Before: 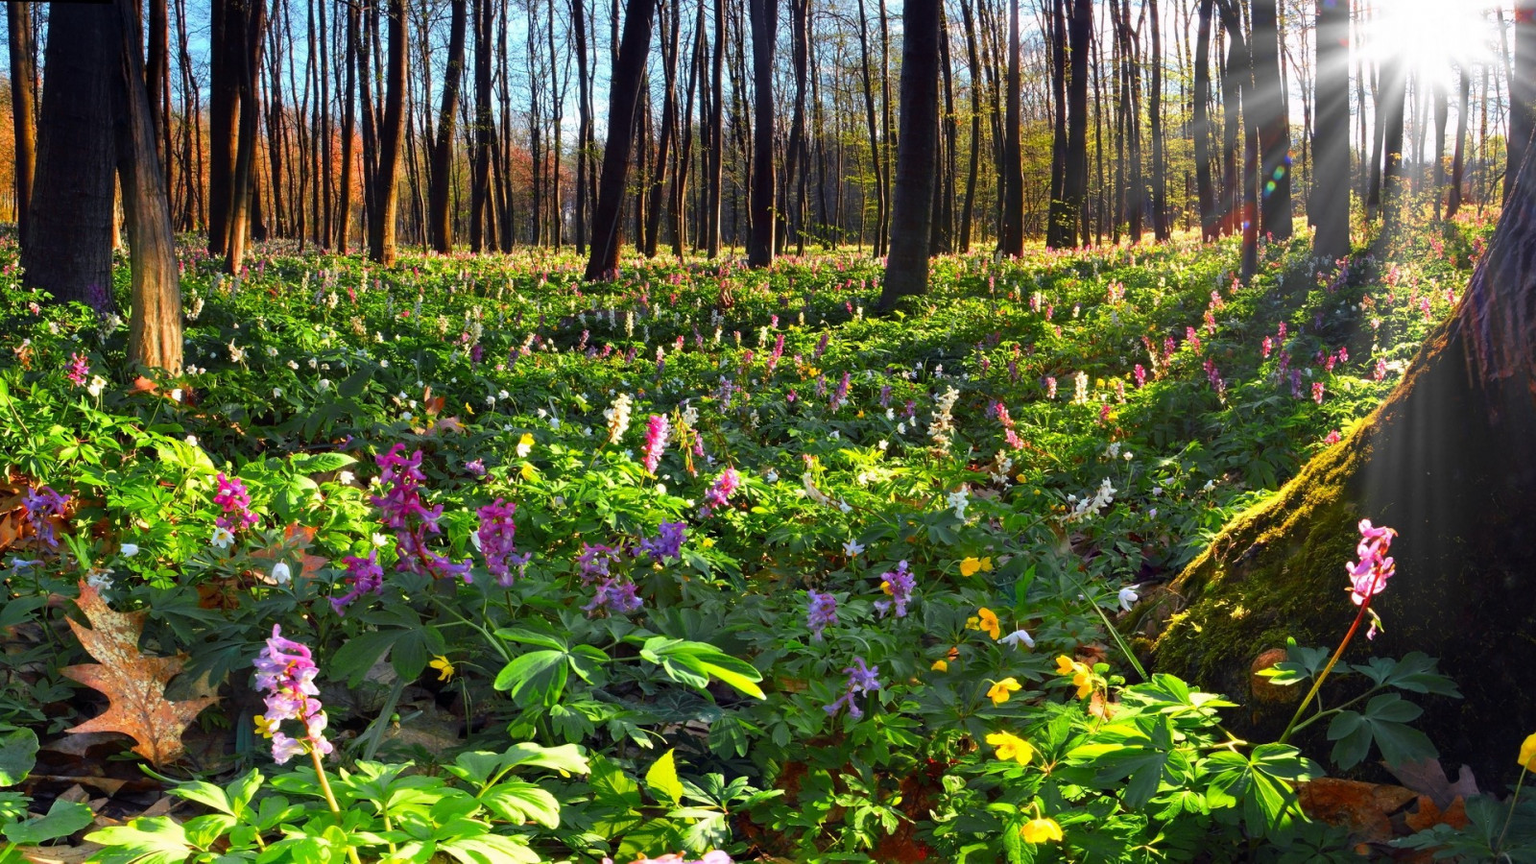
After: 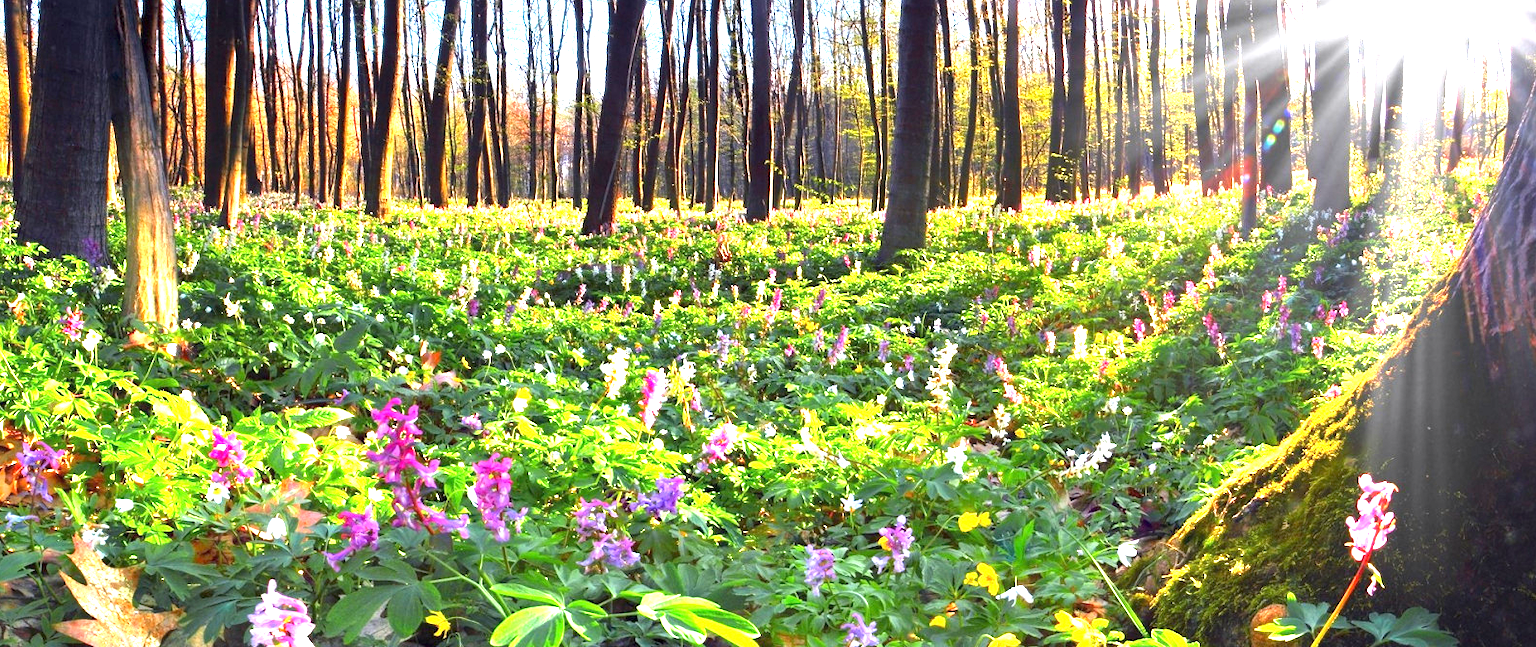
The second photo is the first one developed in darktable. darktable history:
exposure: exposure 2 EV, compensate highlight preservation false
crop: left 0.387%, top 5.469%, bottom 19.809%
white balance: red 1.004, blue 1.024
